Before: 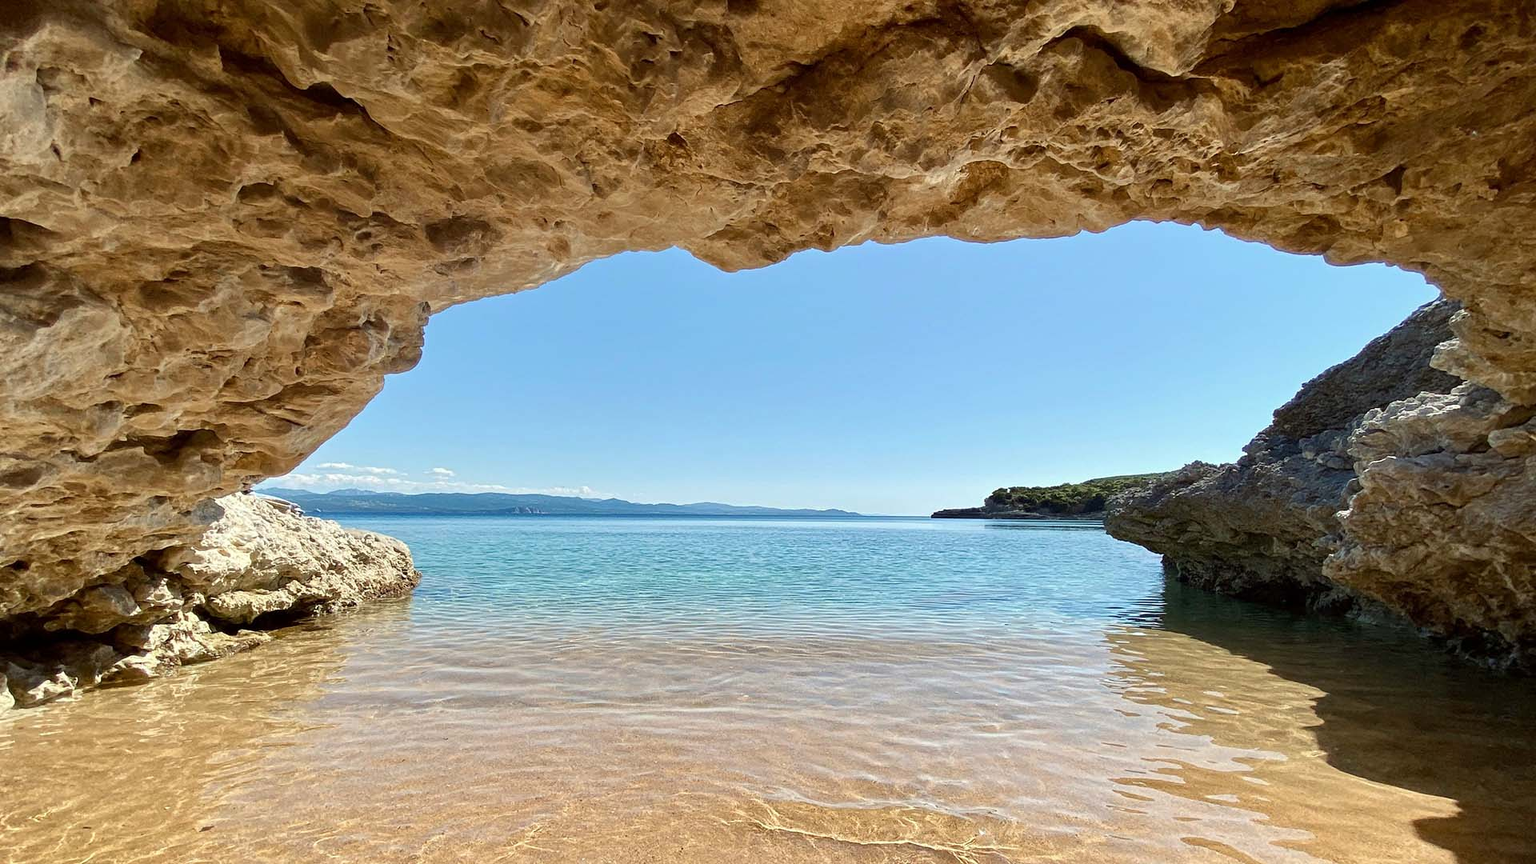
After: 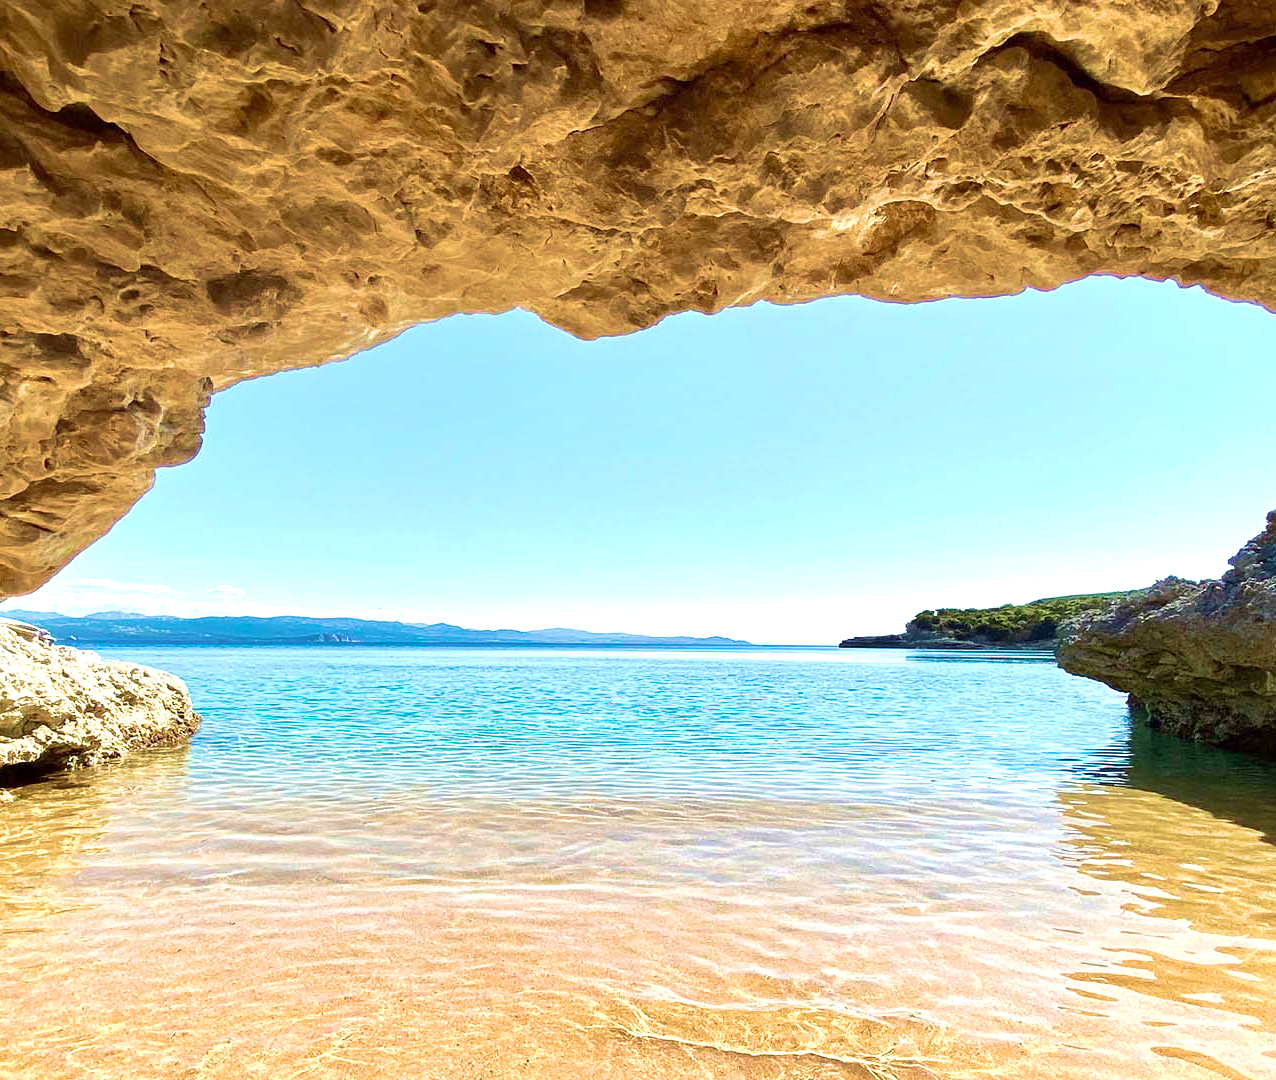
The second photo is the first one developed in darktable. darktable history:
exposure: exposure 0.699 EV, compensate highlight preservation false
crop: left 16.93%, right 16.608%
velvia: strength 75%
